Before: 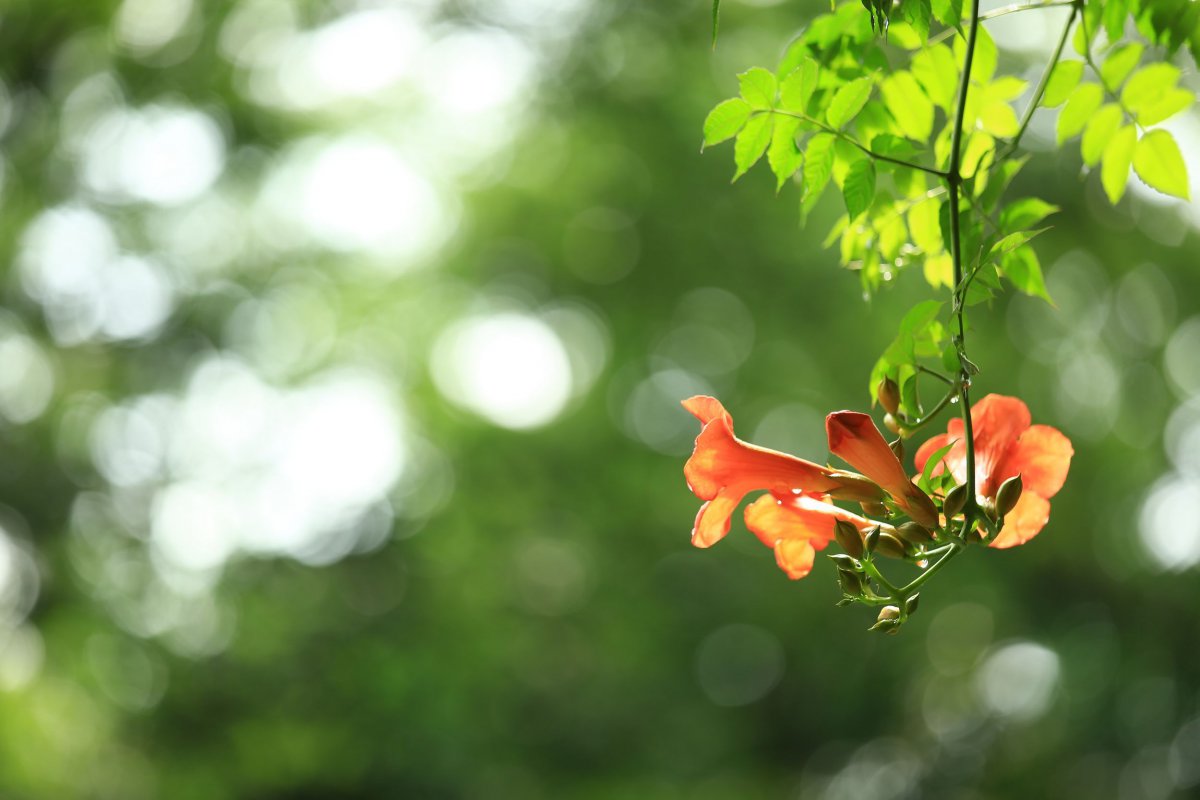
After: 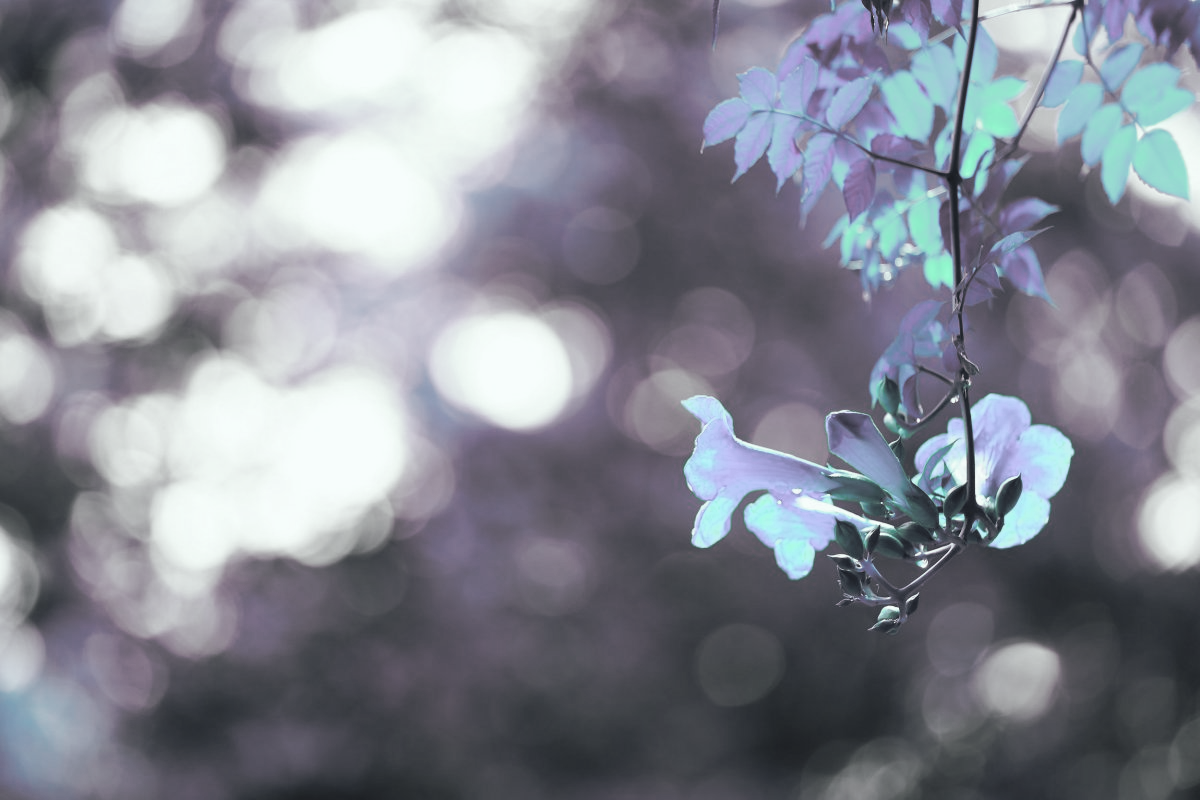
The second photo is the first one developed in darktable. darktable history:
tone curve: curves: ch0 [(0, 0) (0.003, 0.003) (0.011, 0.011) (0.025, 0.024) (0.044, 0.043) (0.069, 0.068) (0.1, 0.097) (0.136, 0.132) (0.177, 0.173) (0.224, 0.219) (0.277, 0.27) (0.335, 0.327) (0.399, 0.389) (0.468, 0.456) (0.543, 0.547) (0.623, 0.626) (0.709, 0.711) (0.801, 0.802) (0.898, 0.898) (1, 1)], preserve colors none
color look up table: target L [93.7, 90.59, 96.68, 80.31, 88.61, 80.93, 92.25, 80.28, 81.44, 85.06, 62.18, 53.94, 62.15, 52.77, 47.79, 52.96, 41.65, 15.53, 90.65, 89.32, 87.91, 79.56, 76.21, 73.49, 79.01, 69.98, 53.87, 64.79, 49.61, 38.55, 27.04, 14.68, 95.55, 77.79, 77.31, 88.38, 67.85, 76.8, 58.99, 89.06, 59.11, 74.59, 33.78, 50, 29.17, 91.78, 94.38, 76.69, 11.25], target a [-19.67, -44.94, -4.57, 17.8, 5.746, -30.08, -5.049, 11.41, -2.953, -16, 24.77, -1.701, -6.022, 7.173, 11.72, -21.67, -7.945, 0.031, -9.614, 2.759, -21.51, 6.017, -13.01, -5.078, 15.69, 3.93, -6.007, 13.69, -13.09, 8.059, 0.014, 4.882, 0.459, 4.79, 10.57, 3.959, 0.796, 1.449, 23.2, -2.743, 13.38, 5.648, 13, 0.679, 7.153, -14.69, -1.501, -7.696, 0.107], target b [7.23, 17.58, 5.782, -26.94, -5.46, 0.341, 20.5, -3.985, 2.244, 15.65, -21.44, -23.91, 14.02, -5.74, -12.06, 1.501, 6.634, -6.558, -1.705, -7.091, -8.668, -12.73, -16.6, -12.43, -28.46, -26.43, -0.881, -26.02, -10.35, -16.09, -3.367, -9.204, -3.021, -14.93, -31.75, -14.8, -4.279, -7.825, -59.64, -13.37, -34.96, -19.82, -34.71, -10.68, -22.04, 0.901, -5.325, -7.652, -2.229], num patches 49
